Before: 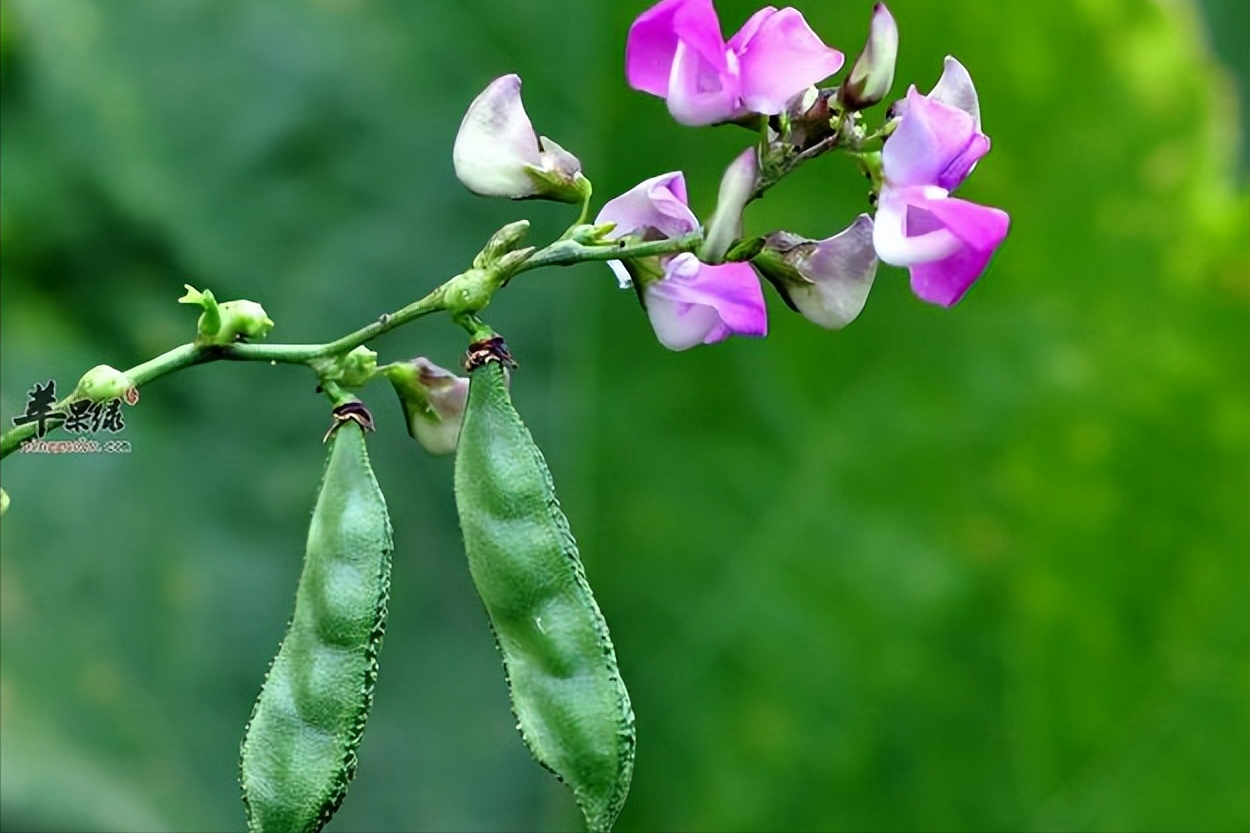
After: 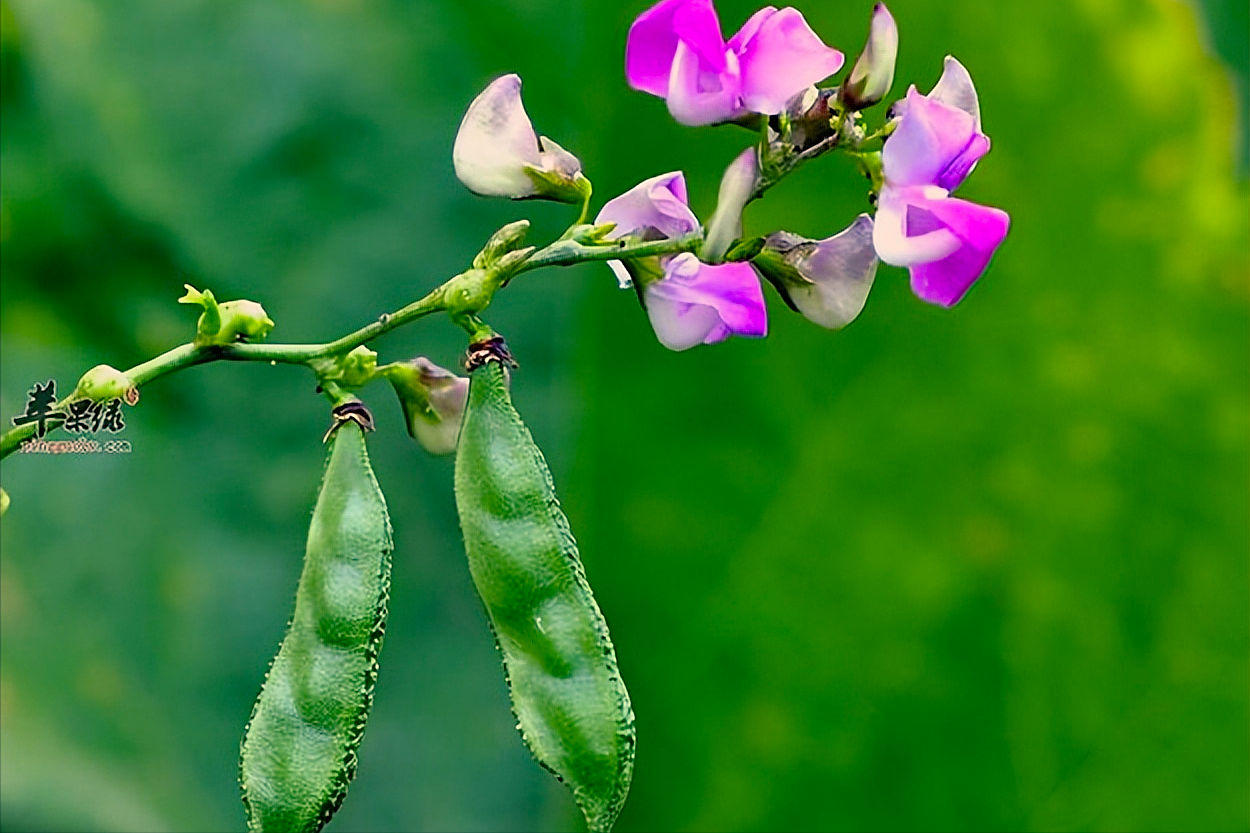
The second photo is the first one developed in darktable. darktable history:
sharpen: on, module defaults
color balance rgb: shadows lift › chroma 2.056%, shadows lift › hue 217.54°, power › luminance 1.301%, highlights gain › chroma 3.772%, highlights gain › hue 57.74°, perceptual saturation grading › global saturation 30.559%, contrast -9.822%
